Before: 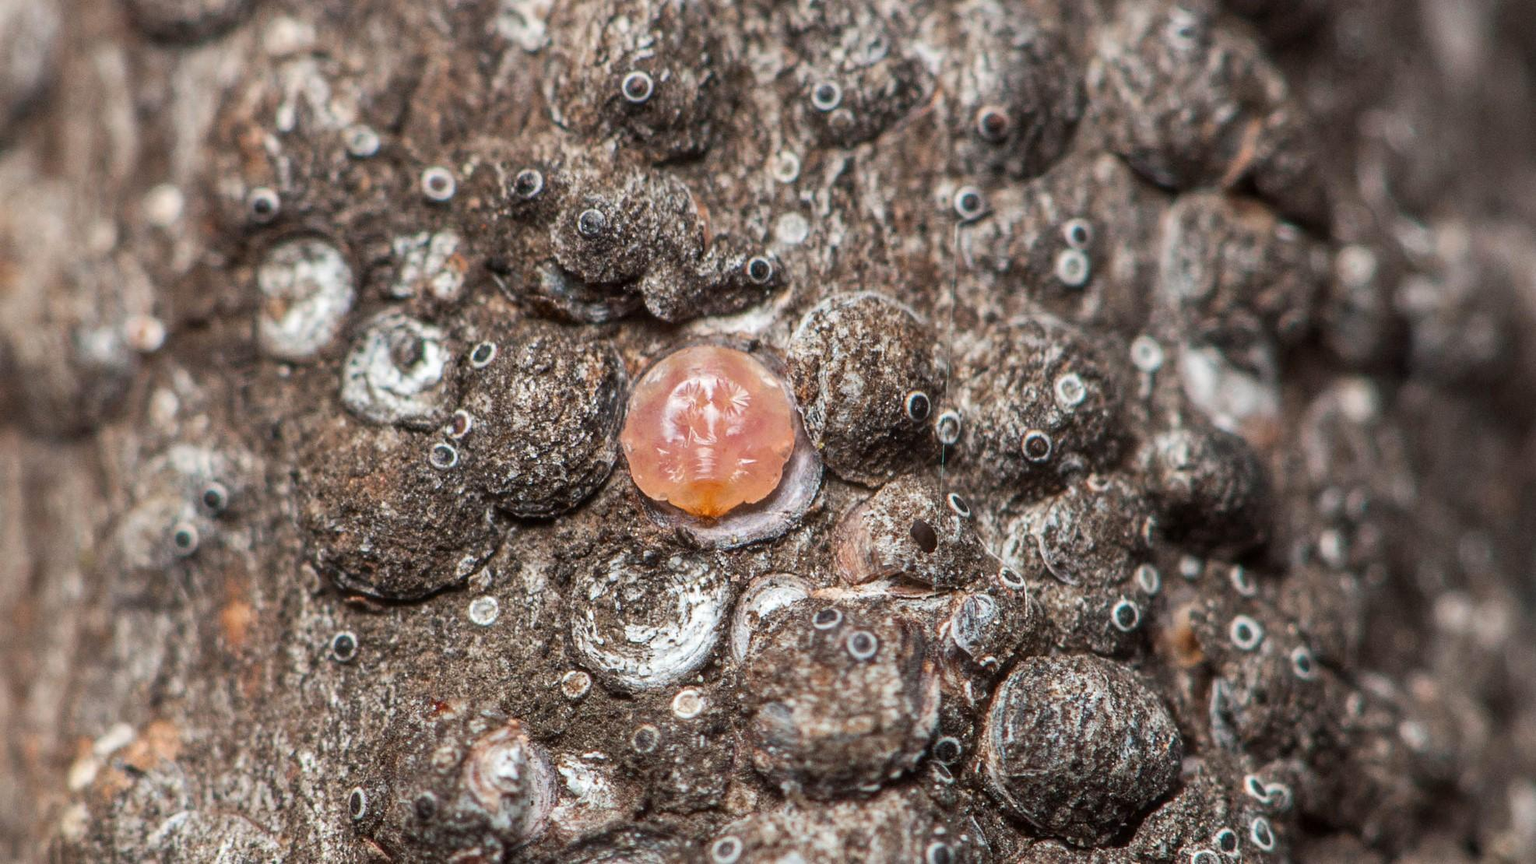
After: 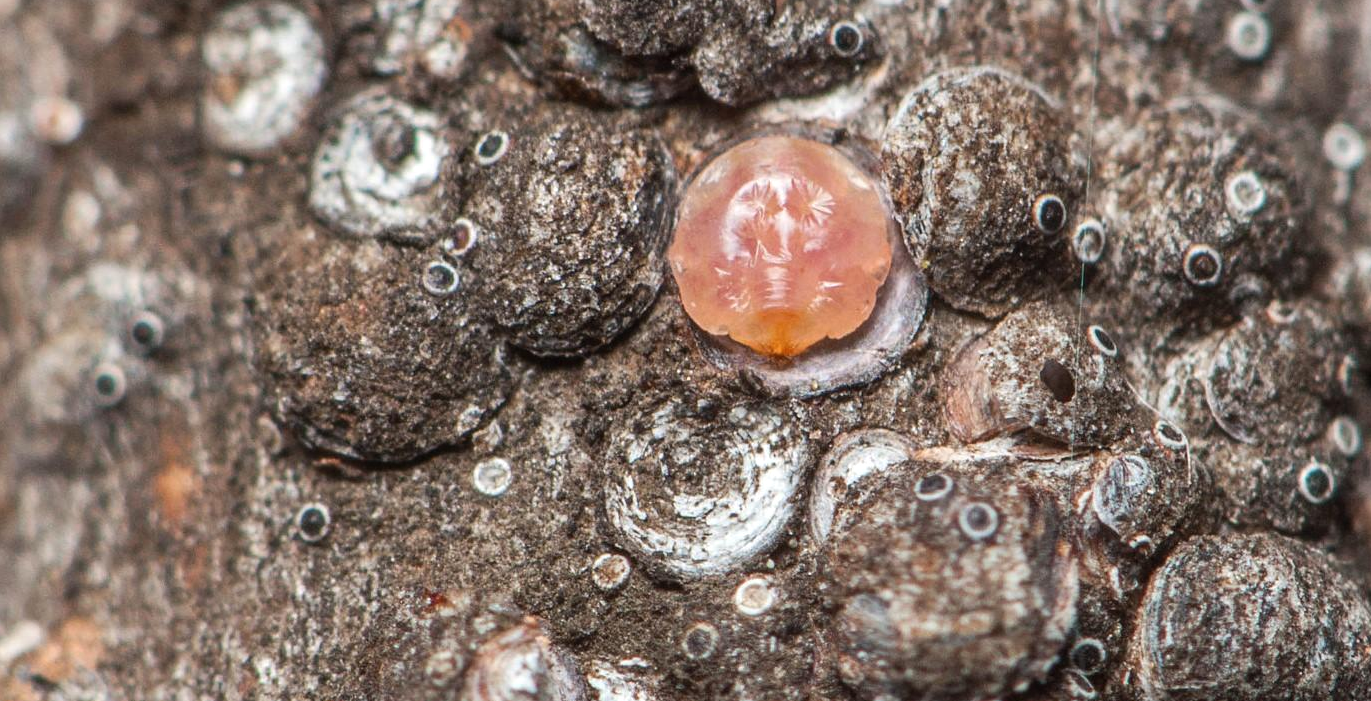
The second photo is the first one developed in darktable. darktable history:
crop: left 6.543%, top 27.786%, right 23.934%, bottom 9.017%
exposure: black level correction -0.001, exposure 0.079 EV, compensate exposure bias true, compensate highlight preservation false
